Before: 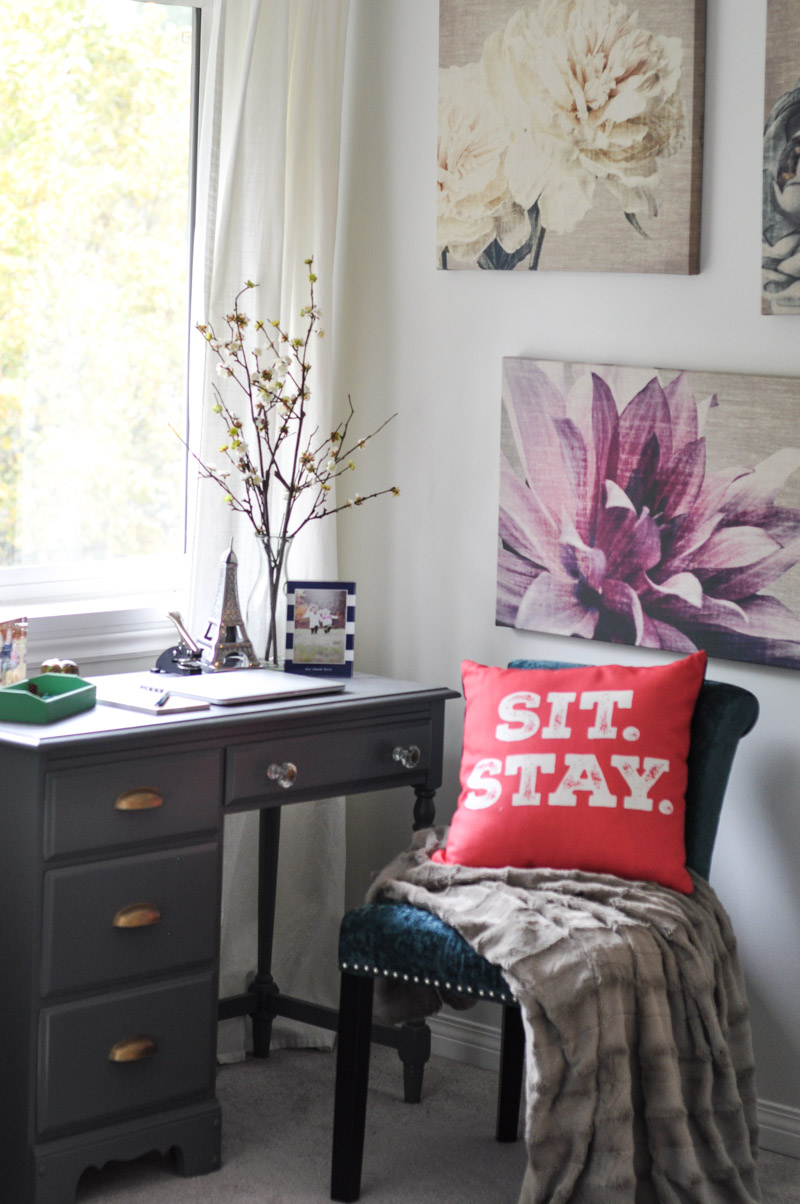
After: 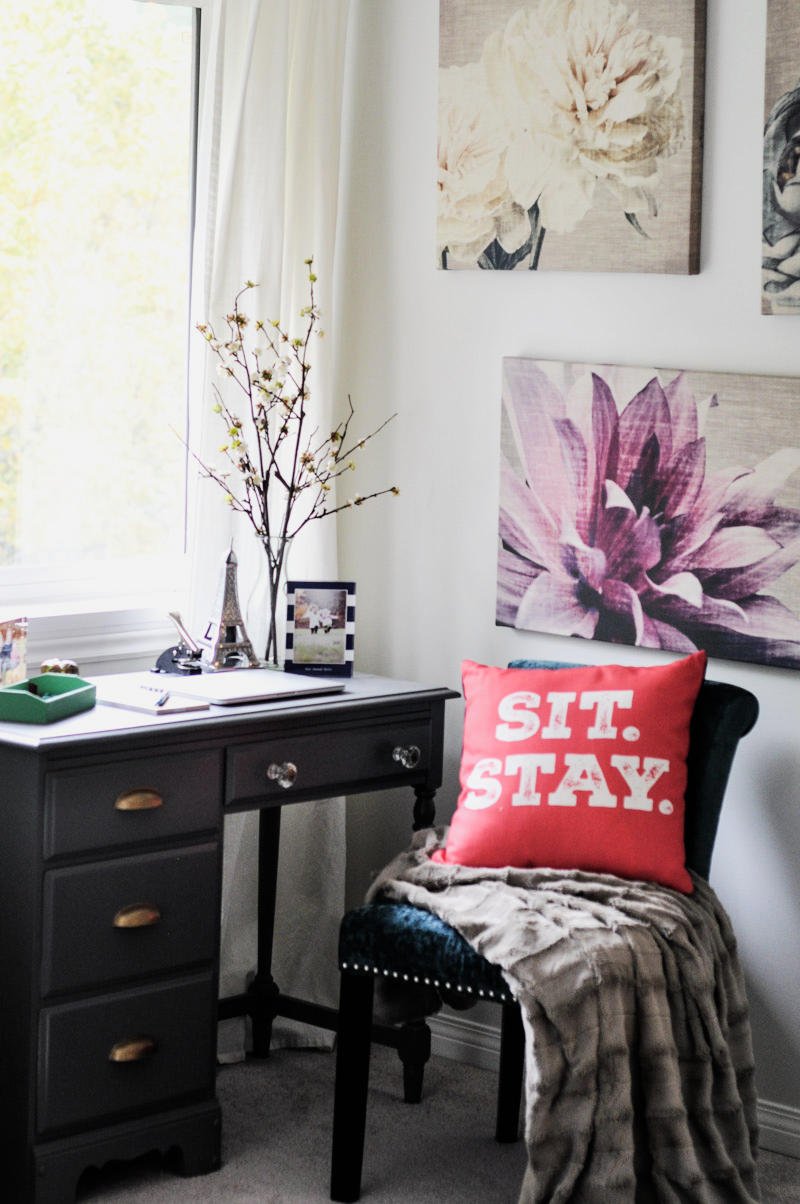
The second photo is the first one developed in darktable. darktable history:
filmic rgb: black relative exposure -8.01 EV, white relative exposure 4 EV, hardness 4.13, iterations of high-quality reconstruction 0
tone equalizer: -8 EV -0.759 EV, -7 EV -0.728 EV, -6 EV -0.598 EV, -5 EV -0.384 EV, -3 EV 0.397 EV, -2 EV 0.6 EV, -1 EV 0.7 EV, +0 EV 0.735 EV, edges refinement/feathering 500, mask exposure compensation -1.57 EV, preserve details no
